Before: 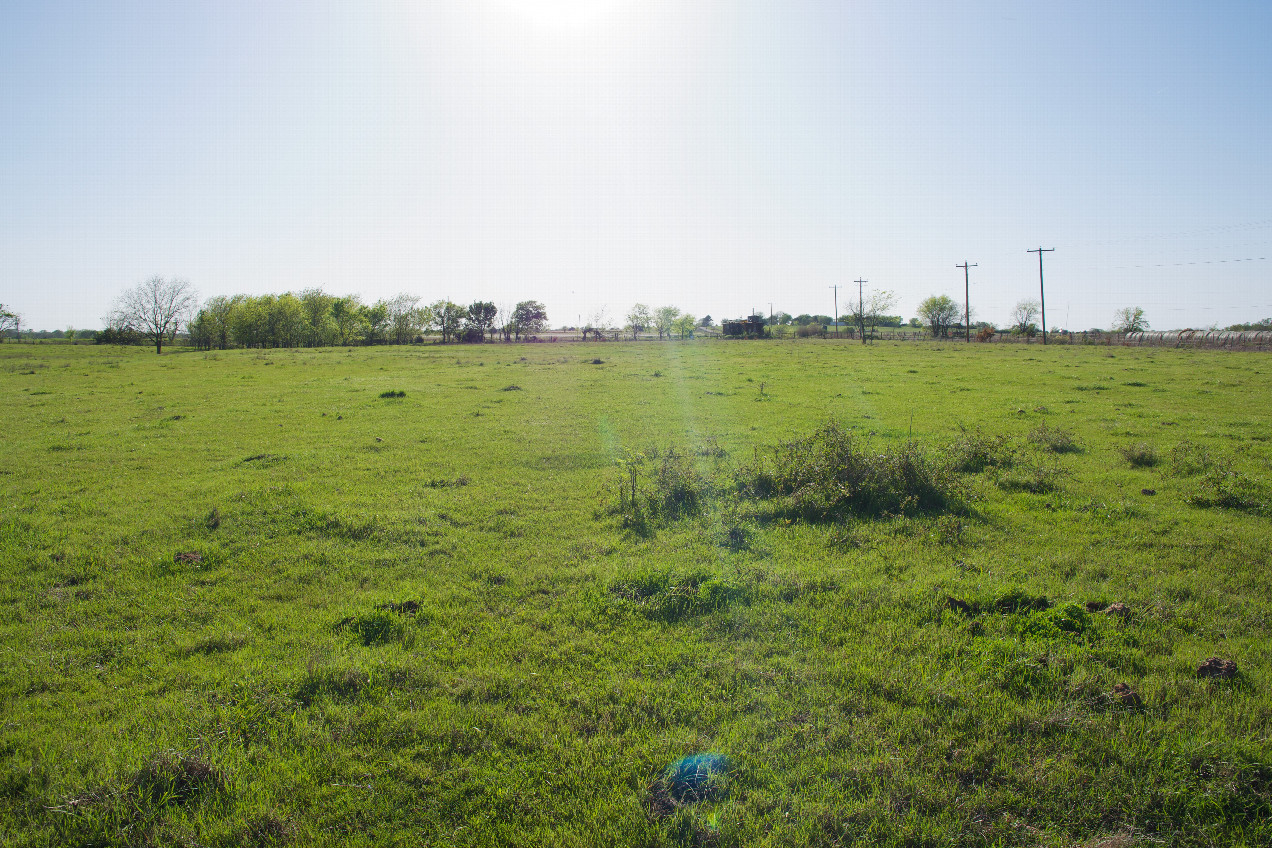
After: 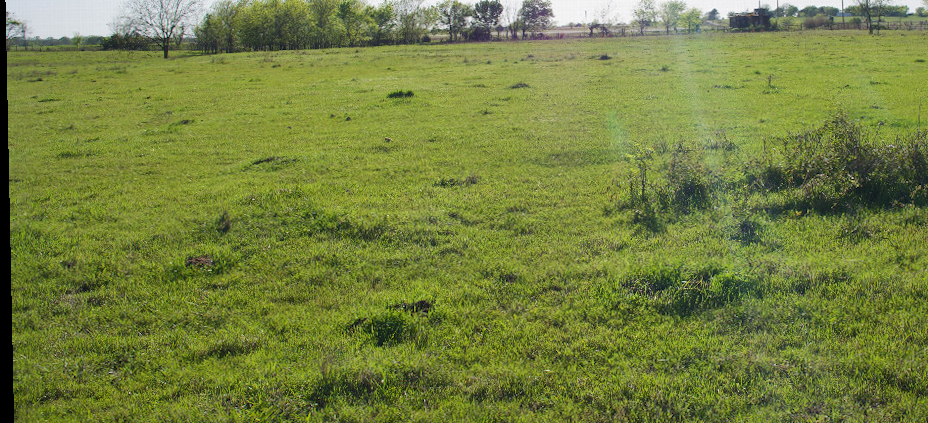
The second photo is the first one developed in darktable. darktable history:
crop: top 36.498%, right 27.964%, bottom 14.995%
rotate and perspective: rotation -1.17°, automatic cropping off
local contrast: mode bilateral grid, contrast 20, coarseness 50, detail 120%, midtone range 0.2
shadows and highlights: shadows 10, white point adjustment 1, highlights -40
